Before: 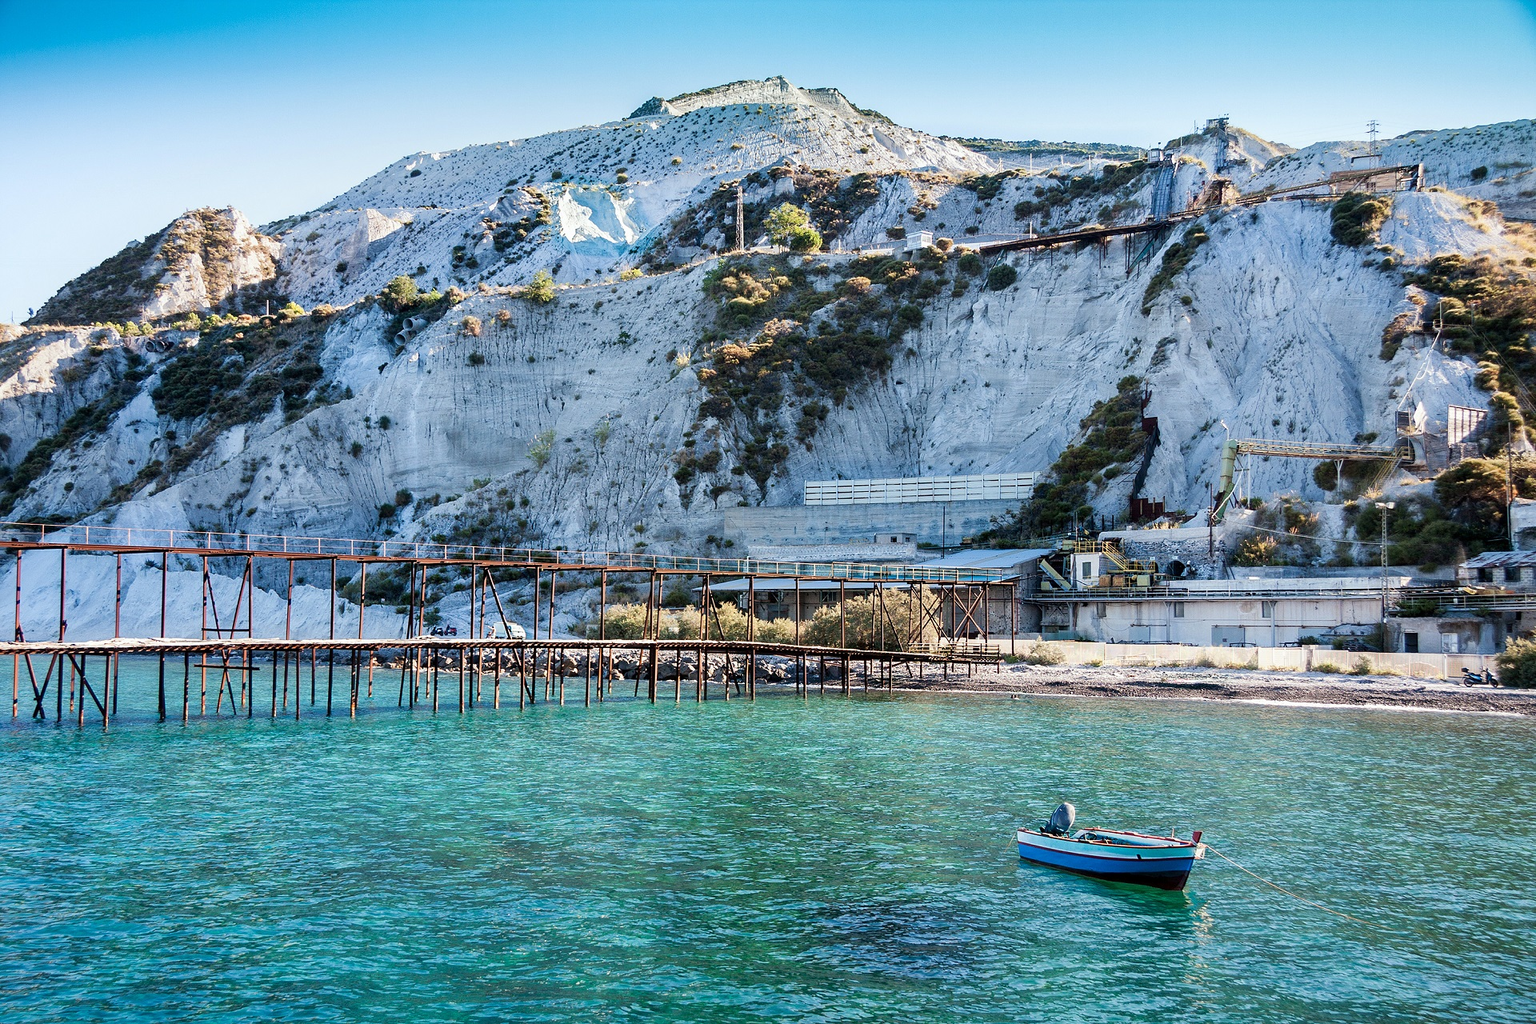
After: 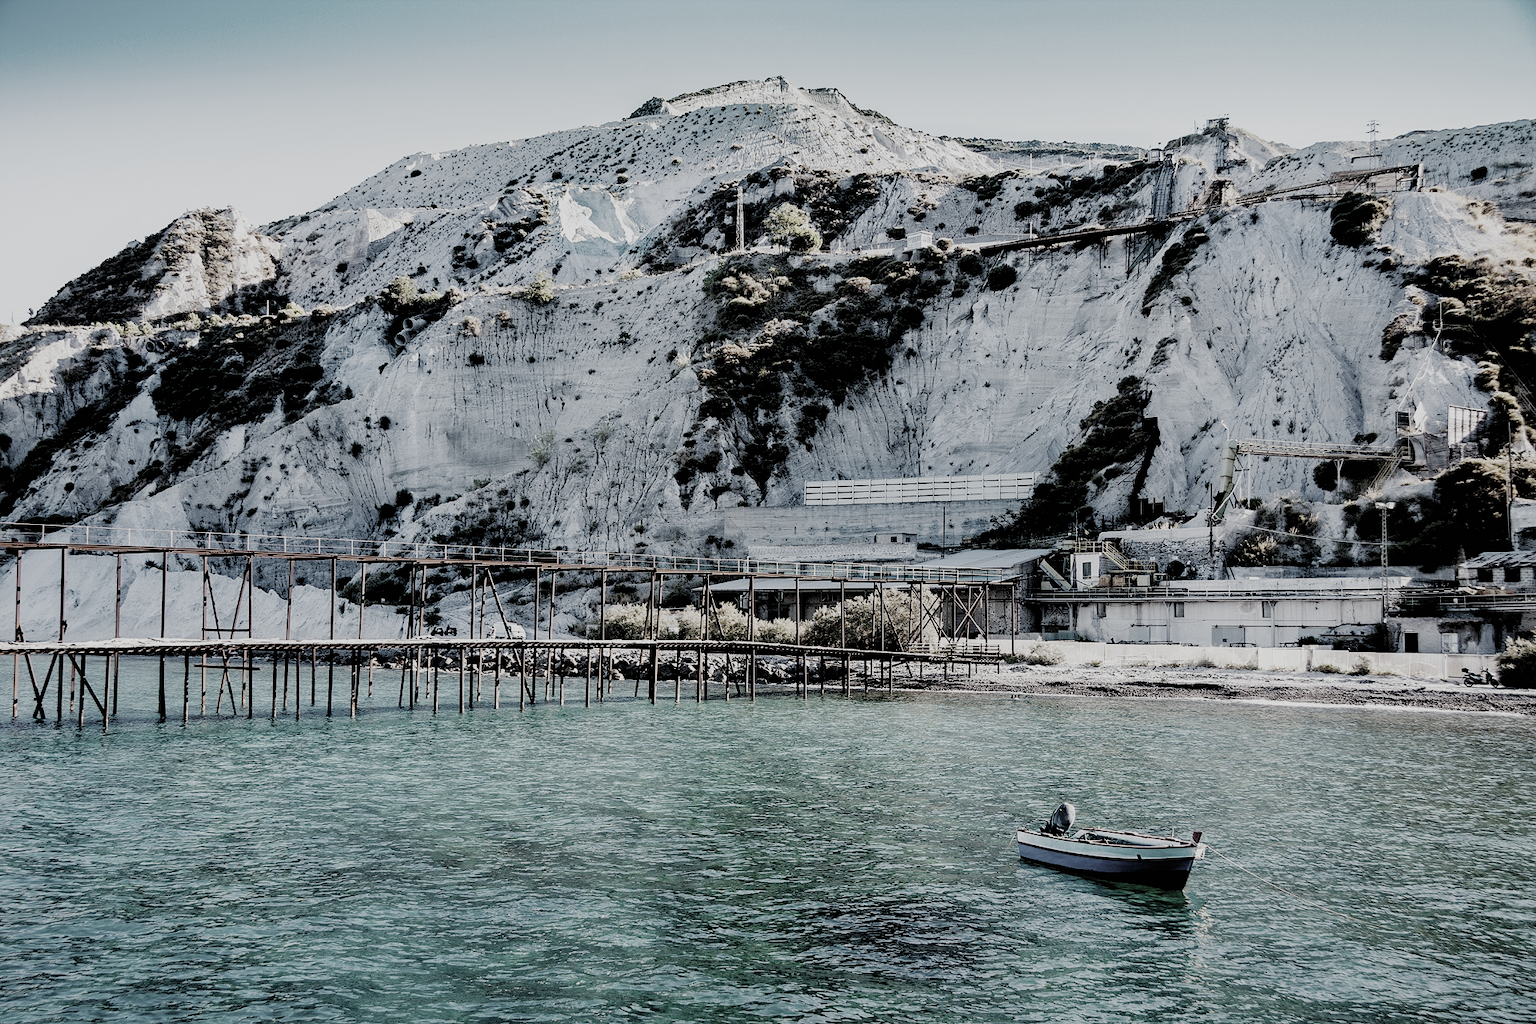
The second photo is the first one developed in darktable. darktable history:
color zones: curves: ch1 [(0, 0.153) (0.143, 0.15) (0.286, 0.151) (0.429, 0.152) (0.571, 0.152) (0.714, 0.151) (0.857, 0.151) (1, 0.153)]
filmic rgb: black relative exposure -2.85 EV, white relative exposure 4.56 EV, hardness 1.77, contrast 1.25, preserve chrominance no, color science v5 (2021)
